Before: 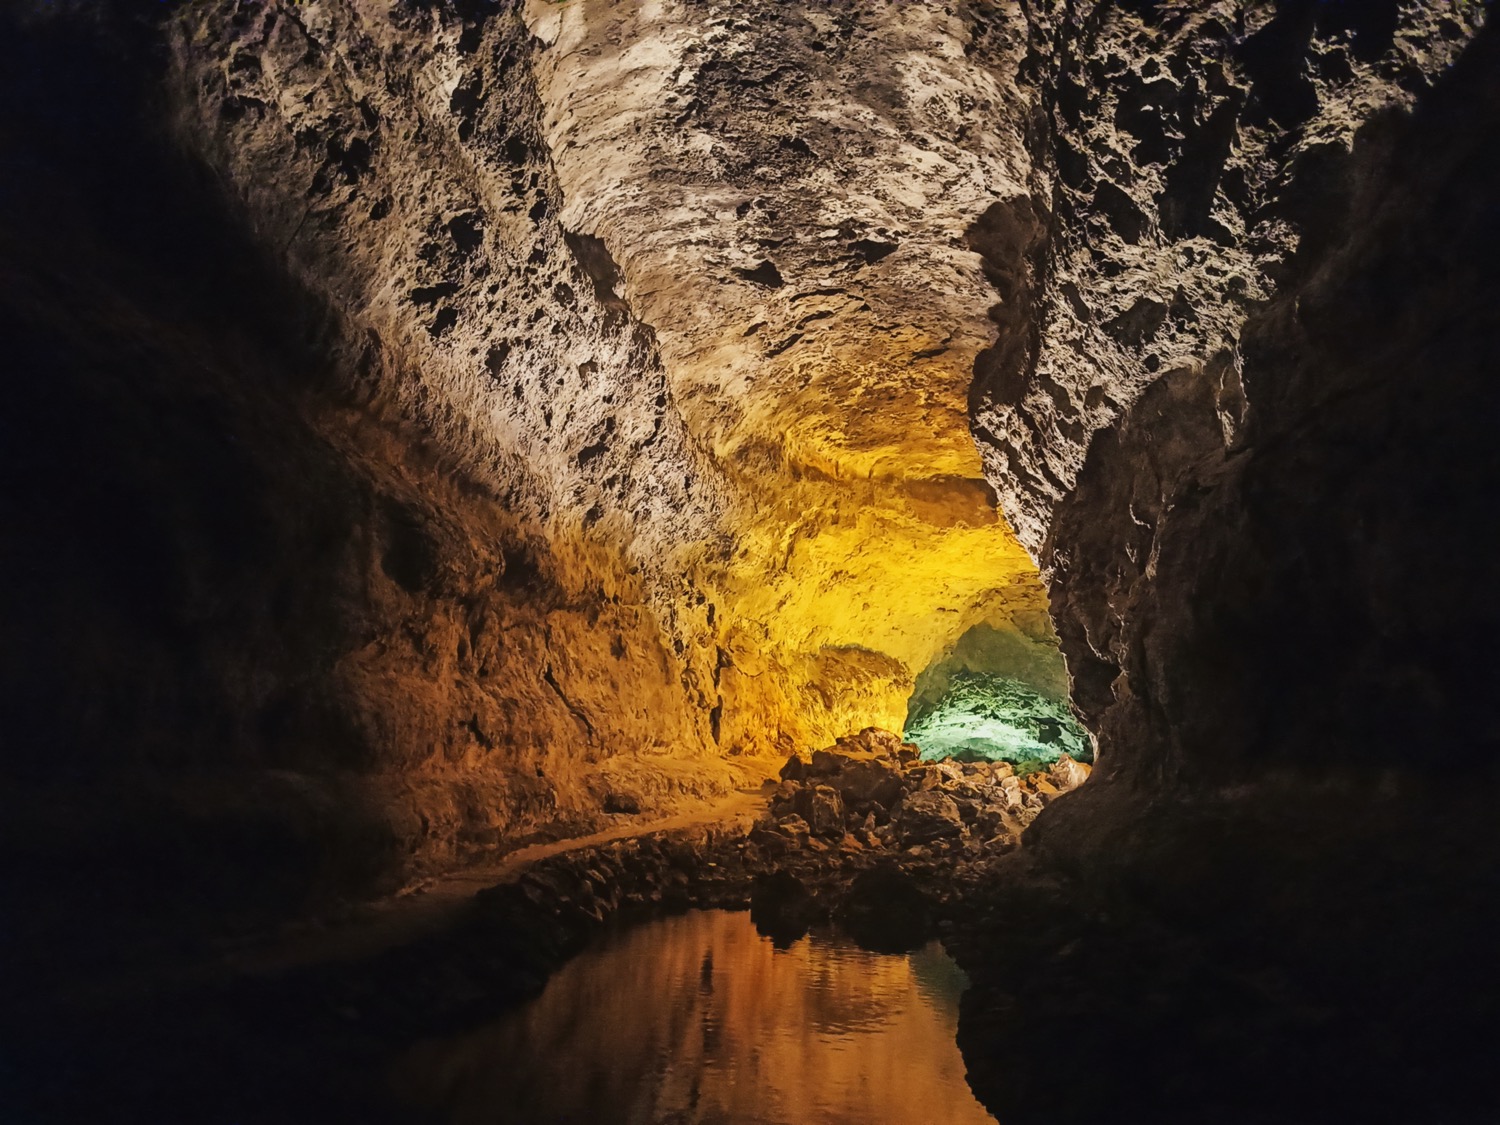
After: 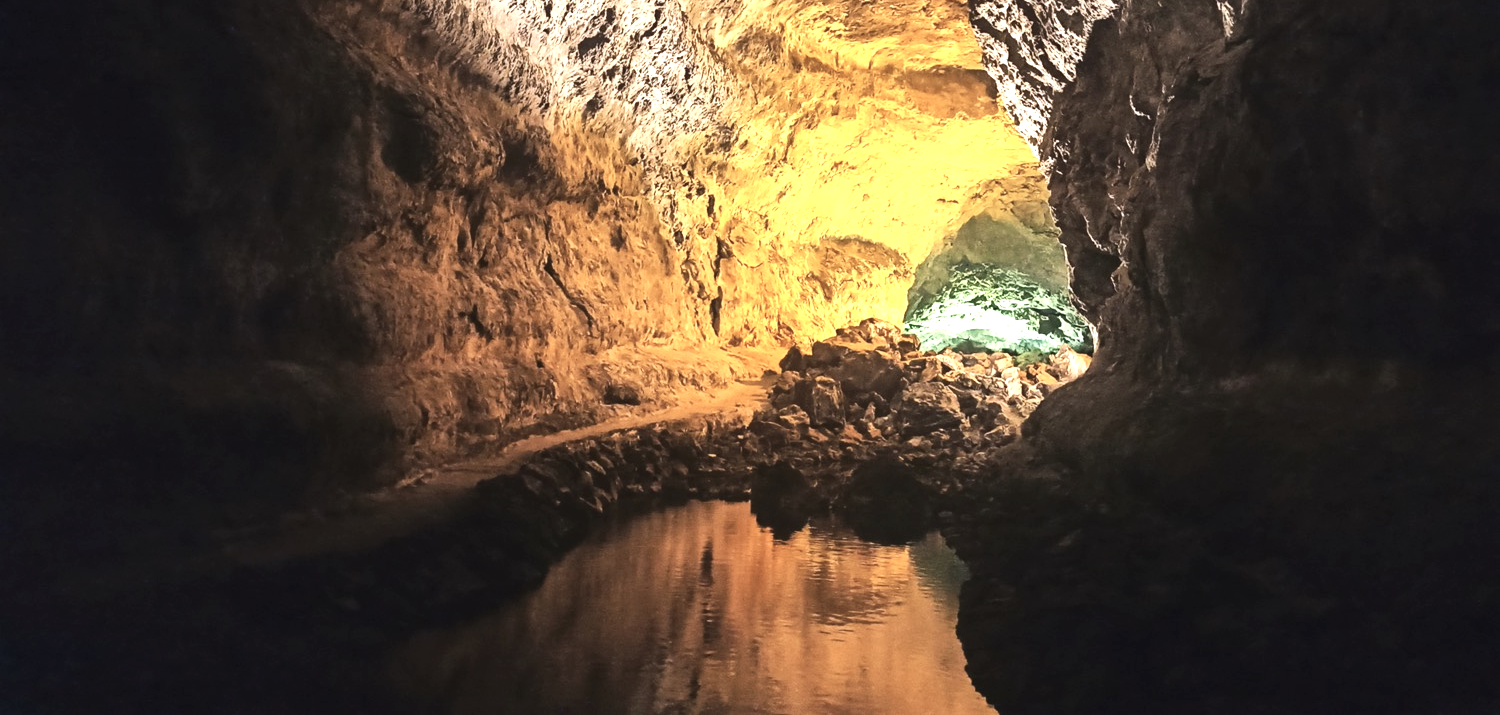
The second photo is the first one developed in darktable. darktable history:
crop and rotate: top 36.435%
exposure: black level correction 0, exposure 1.2 EV, compensate highlight preservation false
contrast brightness saturation: contrast 0.1, saturation -0.3
